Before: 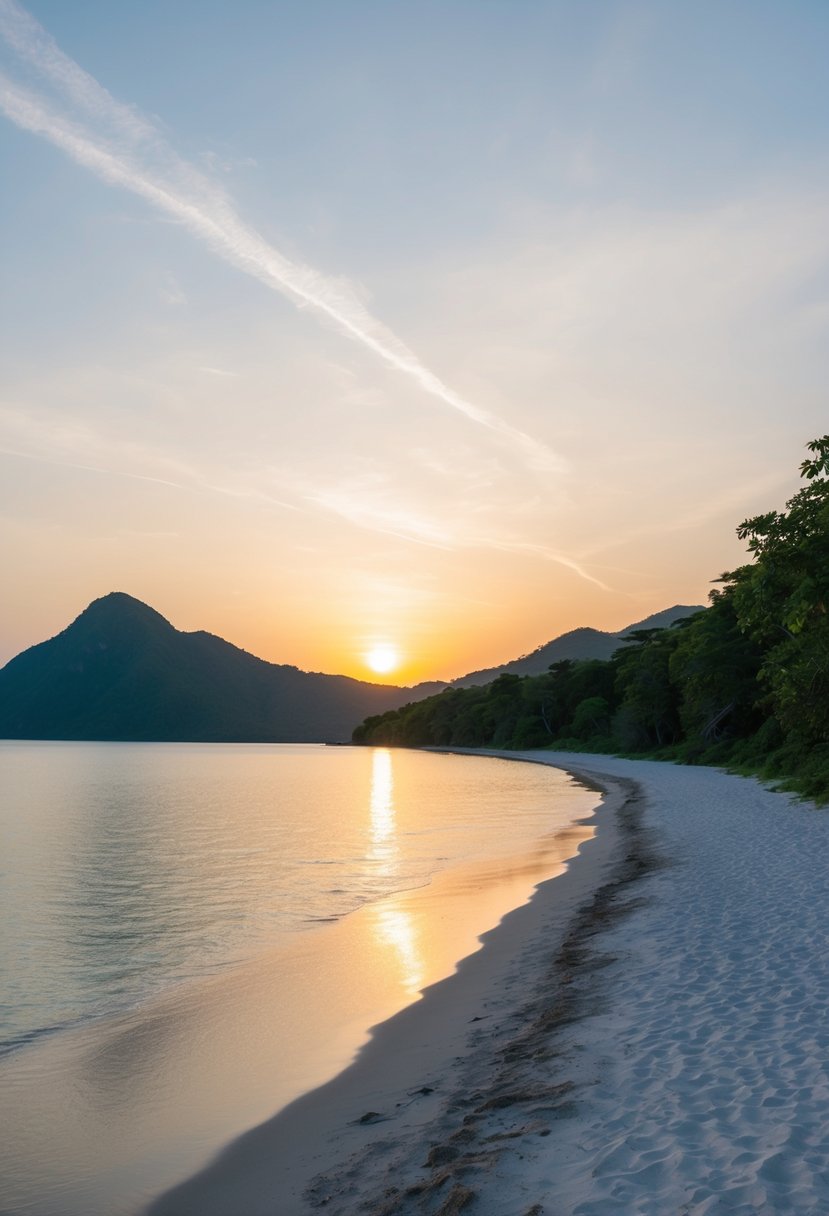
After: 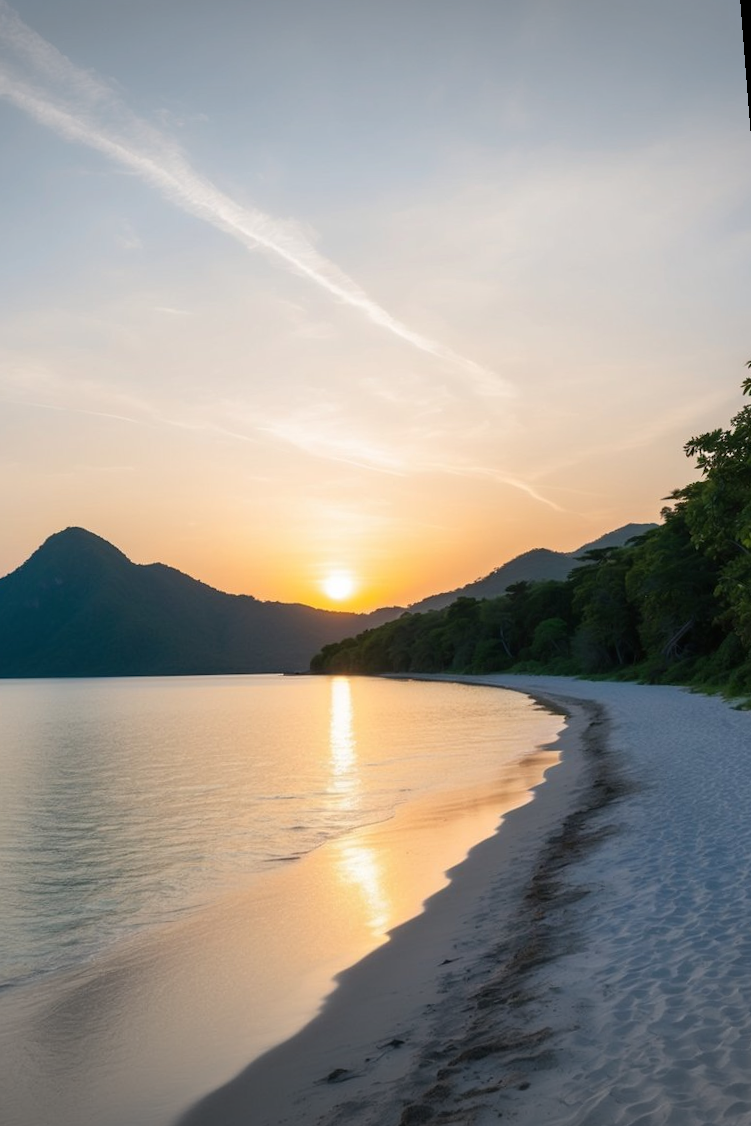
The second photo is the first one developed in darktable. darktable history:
rotate and perspective: rotation -1.68°, lens shift (vertical) -0.146, crop left 0.049, crop right 0.912, crop top 0.032, crop bottom 0.96
crop: left 1.743%, right 0.268%, bottom 2.011%
vignetting: fall-off start 100%, brightness -0.282, width/height ratio 1.31
